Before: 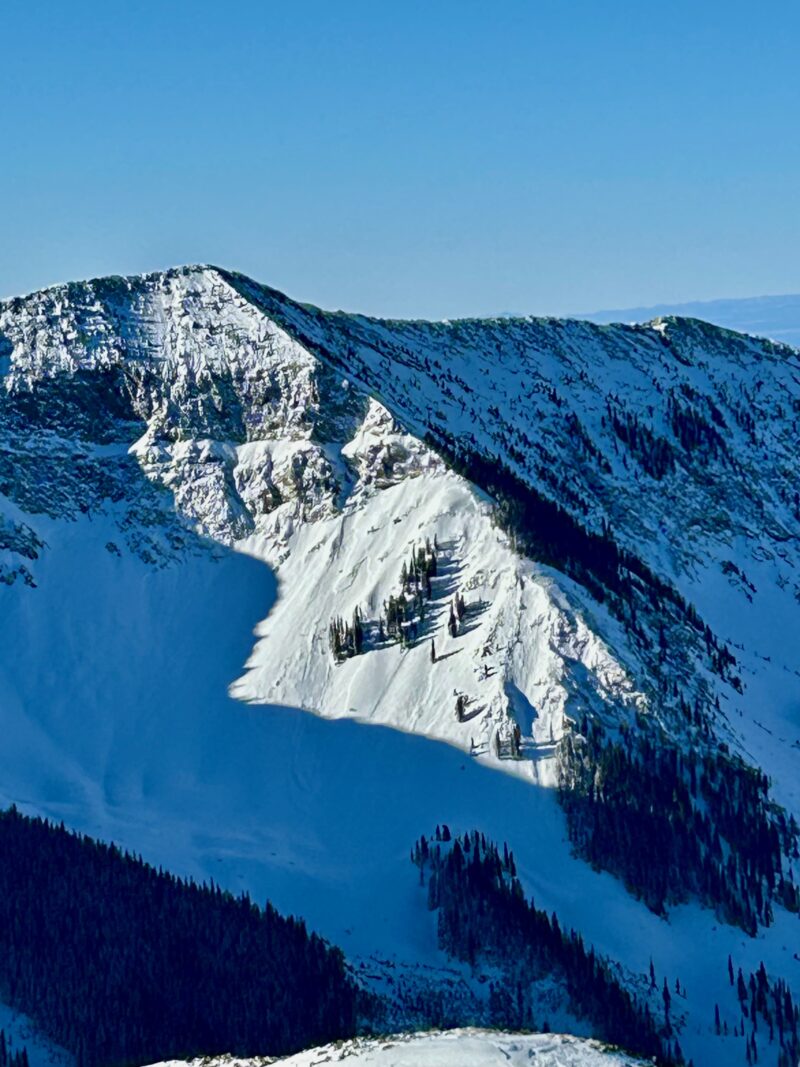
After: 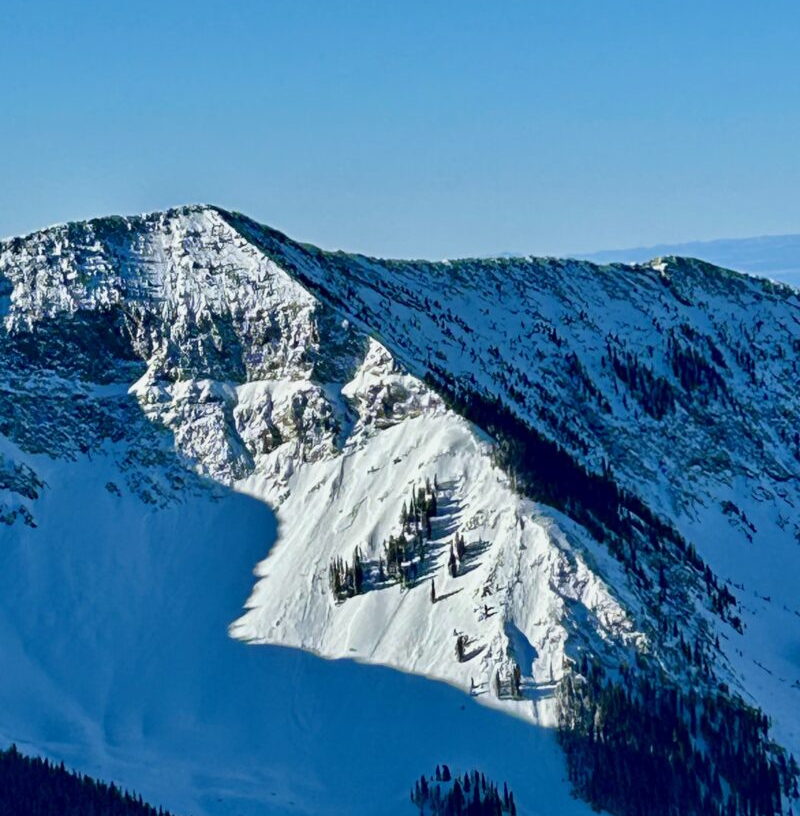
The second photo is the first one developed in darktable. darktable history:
crop: top 5.65%, bottom 17.796%
